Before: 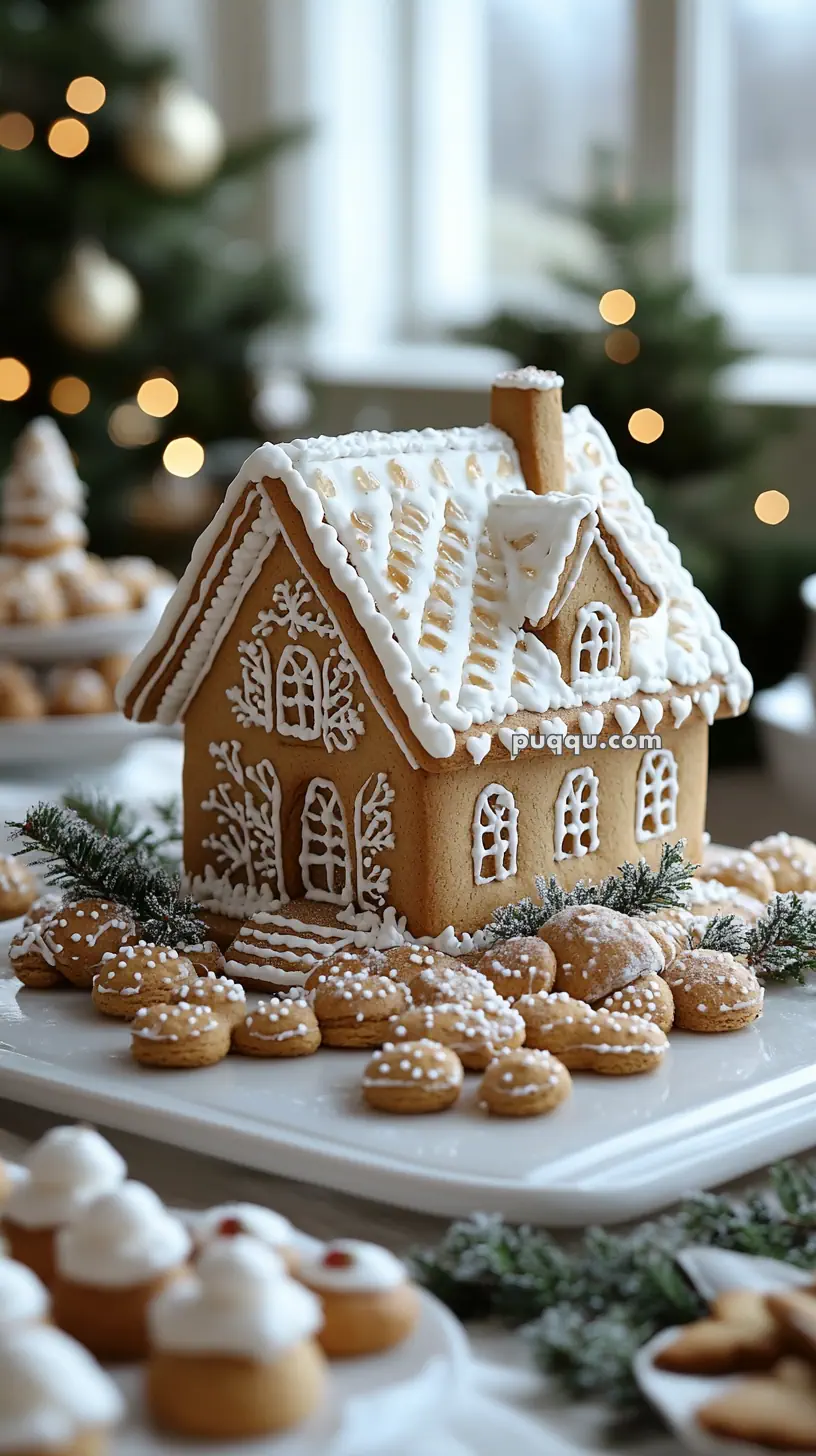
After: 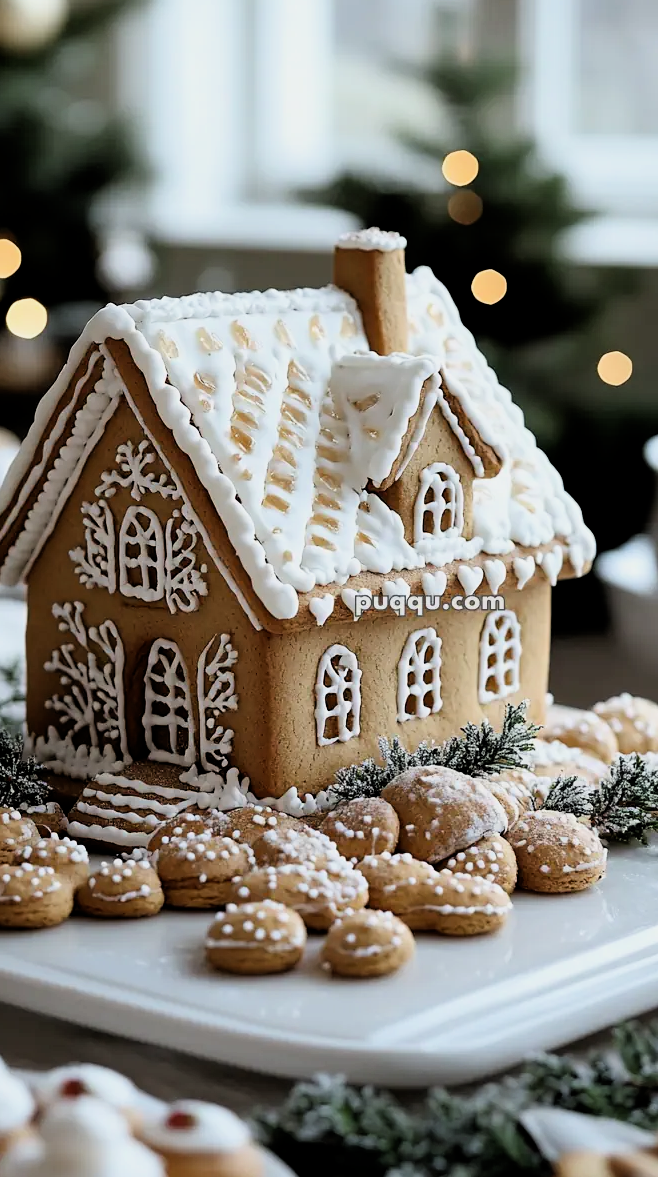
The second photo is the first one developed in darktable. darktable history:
crop: left 19.265%, top 9.576%, right 0%, bottom 9.582%
filmic rgb: middle gray luminance 10.01%, black relative exposure -8.58 EV, white relative exposure 3.31 EV, target black luminance 0%, hardness 5.21, latitude 44.67%, contrast 1.311, highlights saturation mix 6.26%, shadows ↔ highlights balance 23.79%, iterations of high-quality reconstruction 0
